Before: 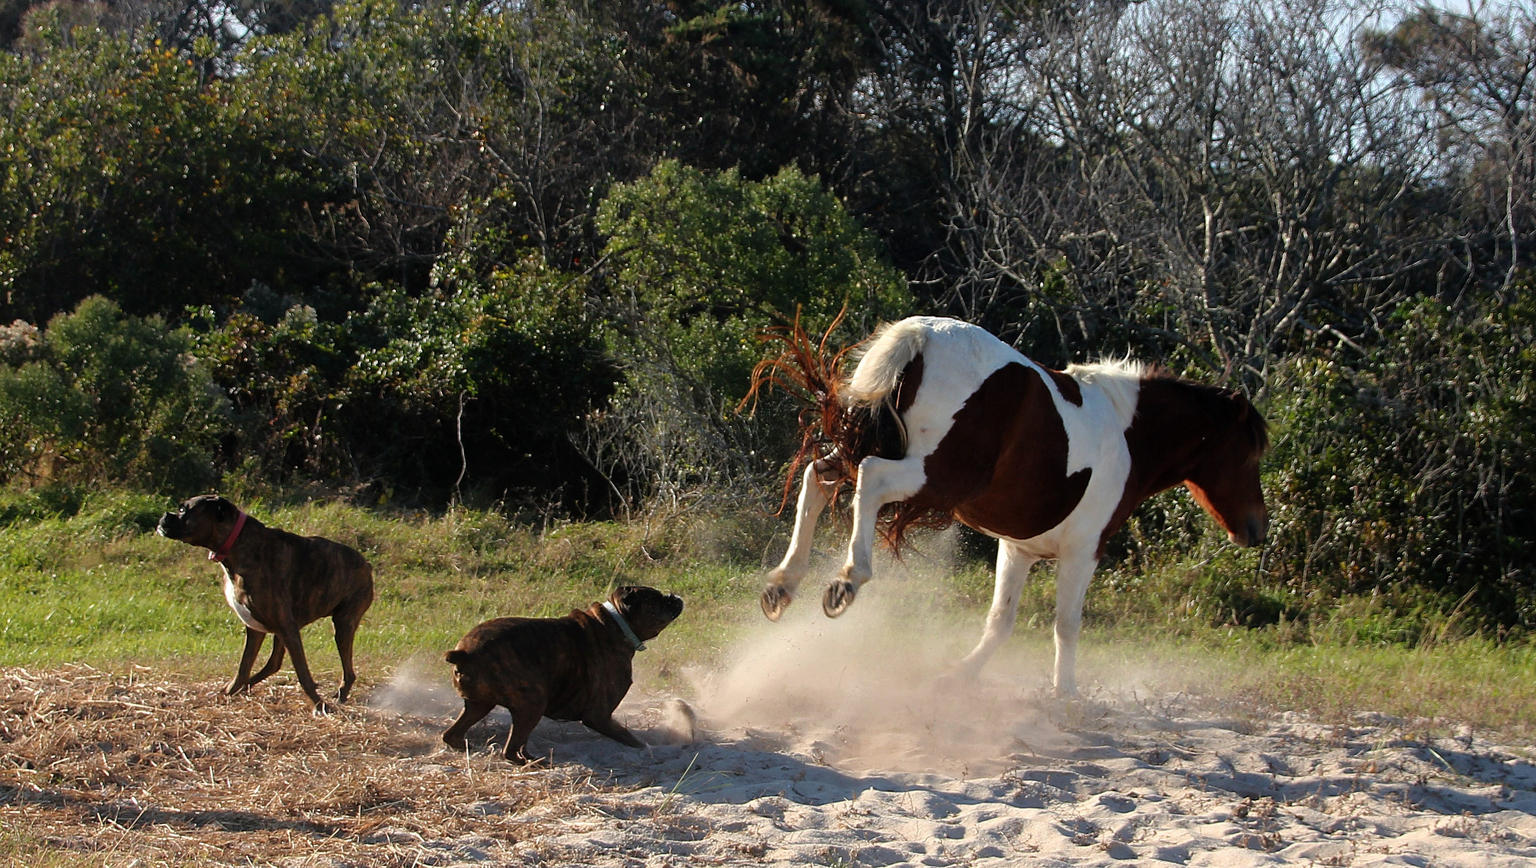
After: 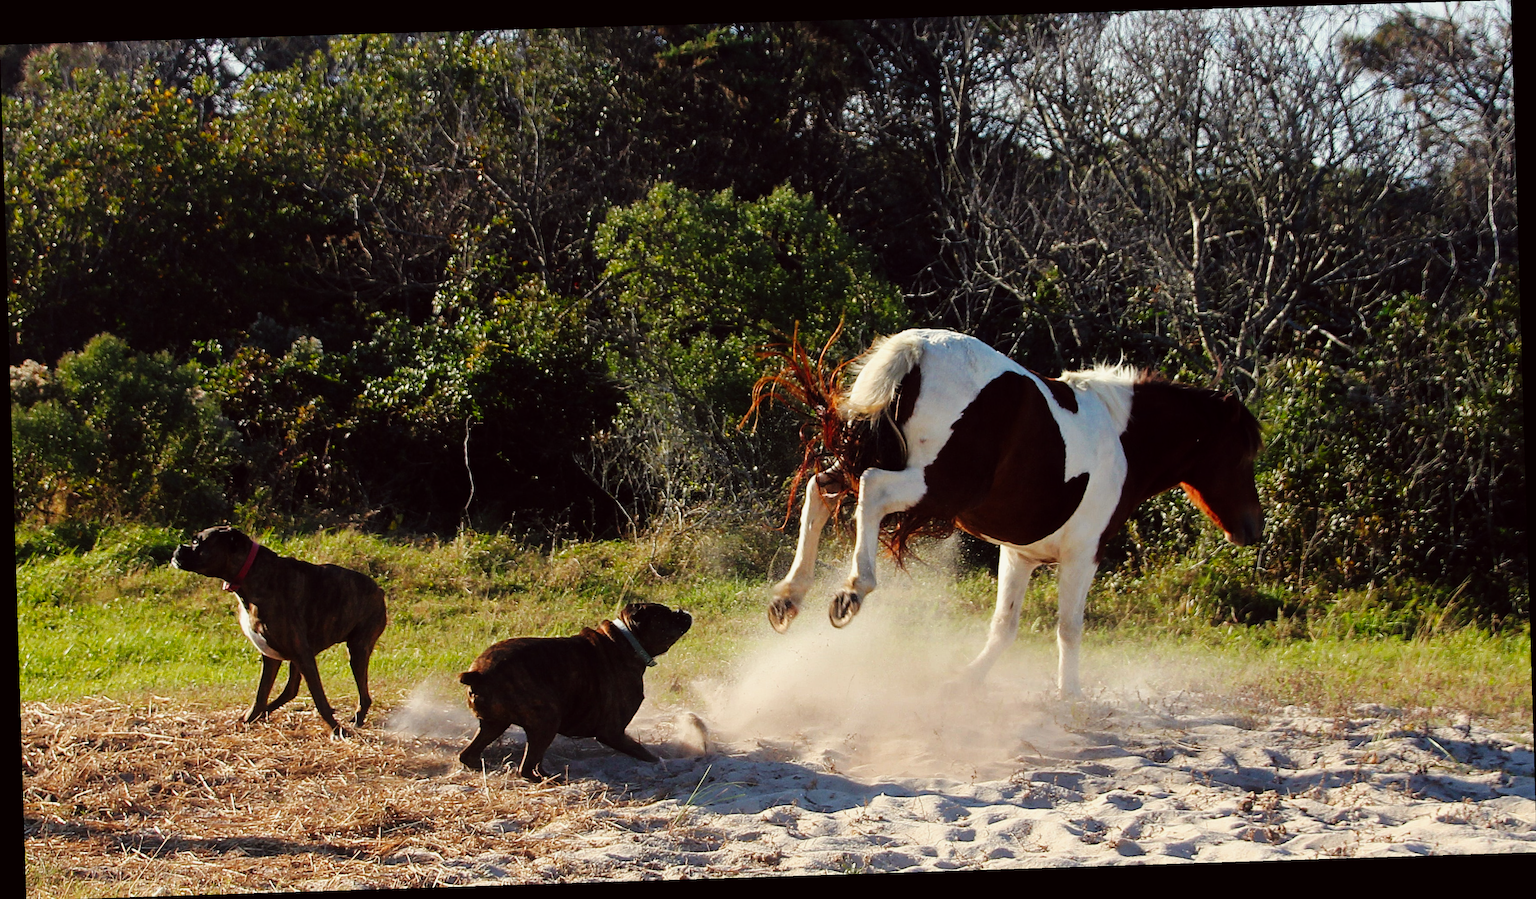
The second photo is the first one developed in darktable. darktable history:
rotate and perspective: rotation -1.77°, lens shift (horizontal) 0.004, automatic cropping off
exposure: exposure -0.293 EV, compensate highlight preservation false
color correction: highlights a* -0.95, highlights b* 4.5, shadows a* 3.55
base curve: curves: ch0 [(0, 0) (0.032, 0.025) (0.121, 0.166) (0.206, 0.329) (0.605, 0.79) (1, 1)], preserve colors none
